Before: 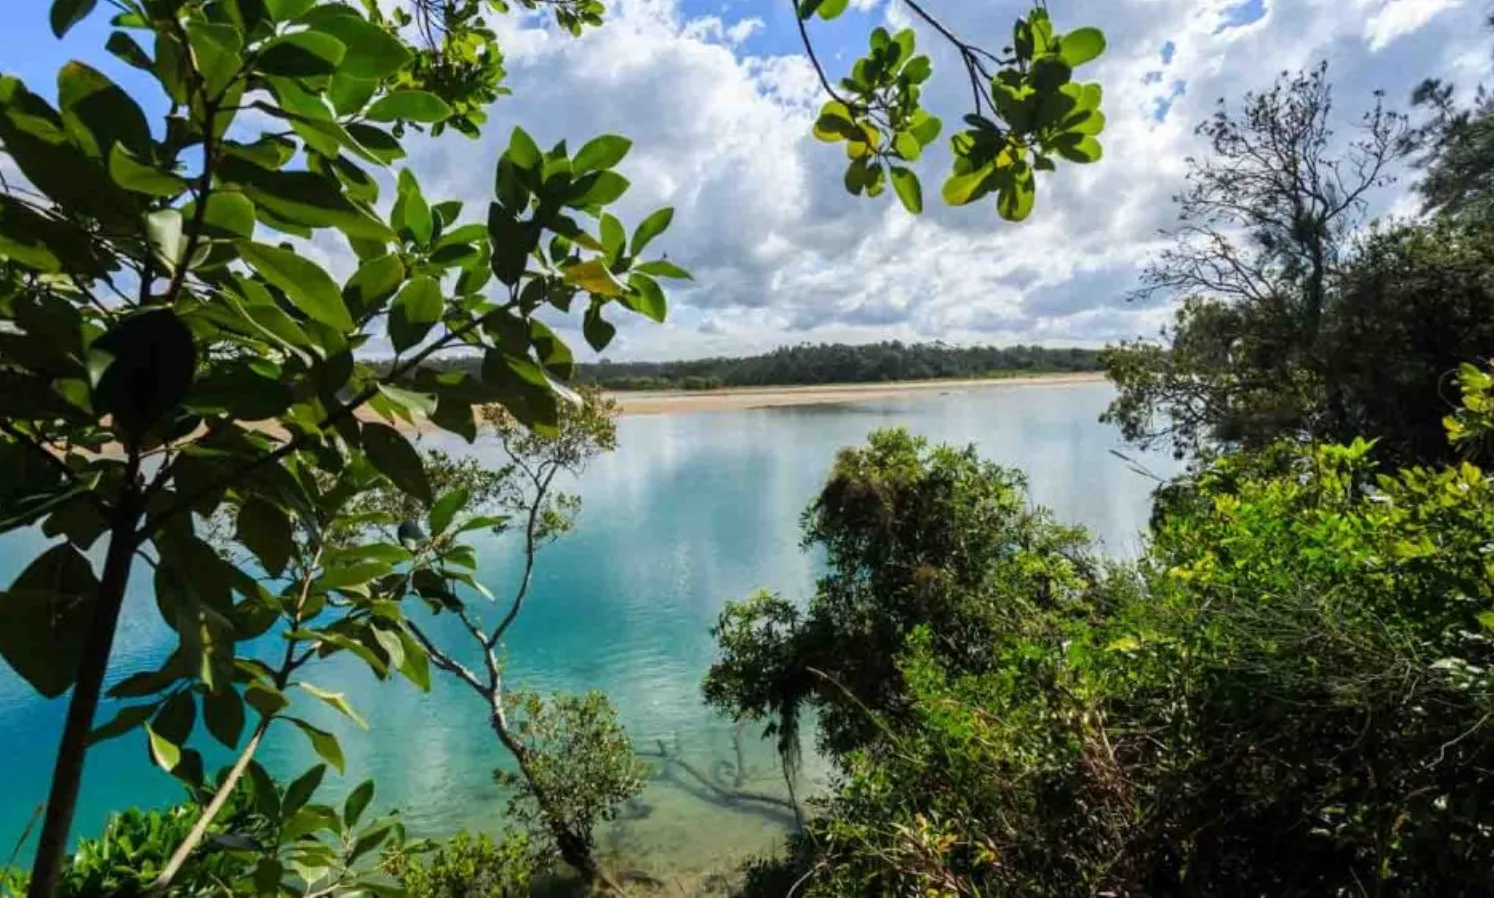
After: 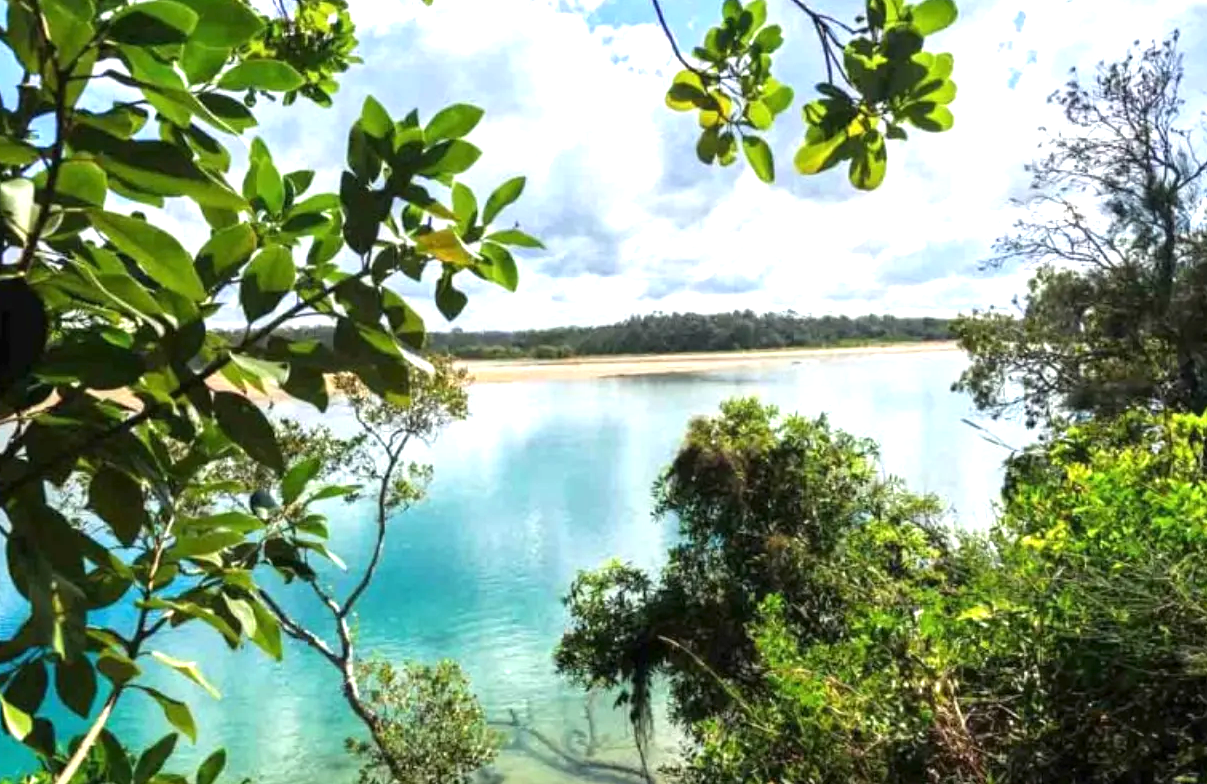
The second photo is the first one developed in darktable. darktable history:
contrast equalizer: y [[0.5 ×6], [0.5 ×6], [0.5, 0.5, 0.501, 0.545, 0.707, 0.863], [0 ×6], [0 ×6]]
crop: left 9.947%, top 3.507%, right 9.252%, bottom 9.16%
exposure: exposure 1 EV, compensate highlight preservation false
